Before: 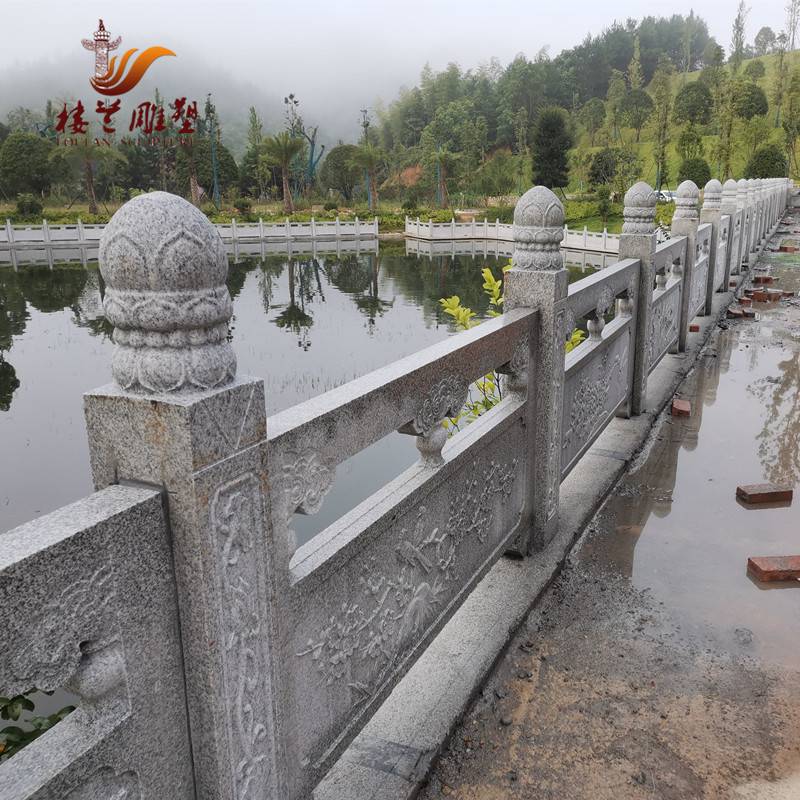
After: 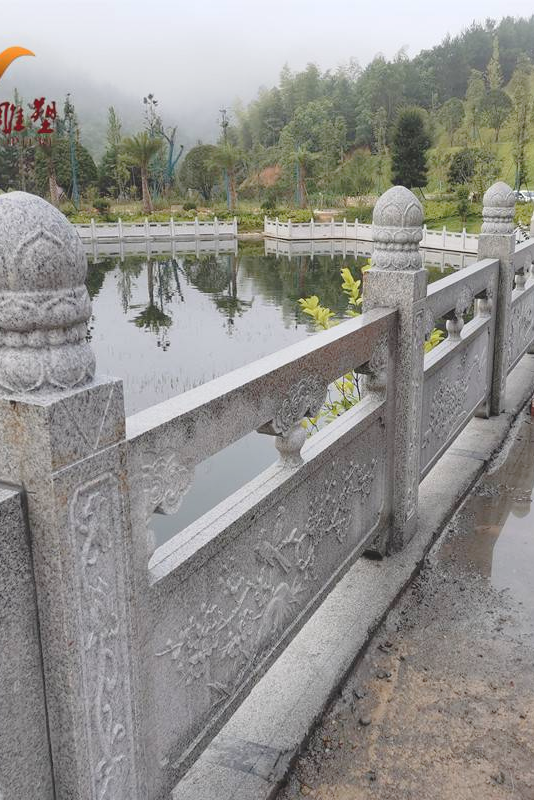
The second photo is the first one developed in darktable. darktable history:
tone curve: curves: ch0 [(0, 0) (0.003, 0.128) (0.011, 0.133) (0.025, 0.133) (0.044, 0.141) (0.069, 0.152) (0.1, 0.169) (0.136, 0.201) (0.177, 0.239) (0.224, 0.294) (0.277, 0.358) (0.335, 0.428) (0.399, 0.488) (0.468, 0.55) (0.543, 0.611) (0.623, 0.678) (0.709, 0.755) (0.801, 0.843) (0.898, 0.91) (1, 1)], preserve colors none
crop and rotate: left 17.732%, right 15.423%
